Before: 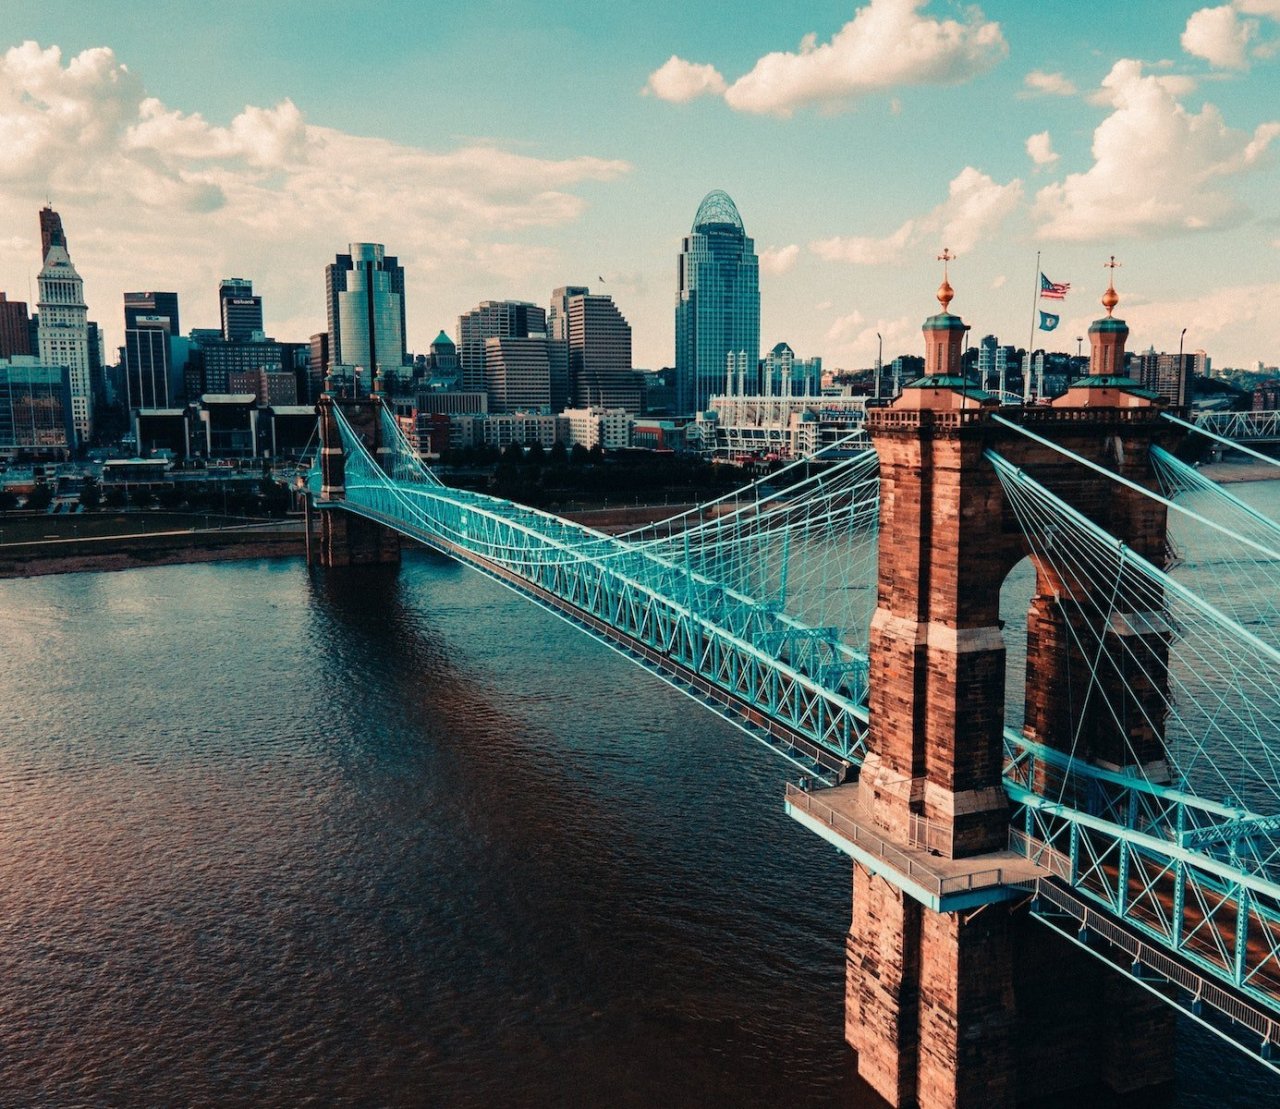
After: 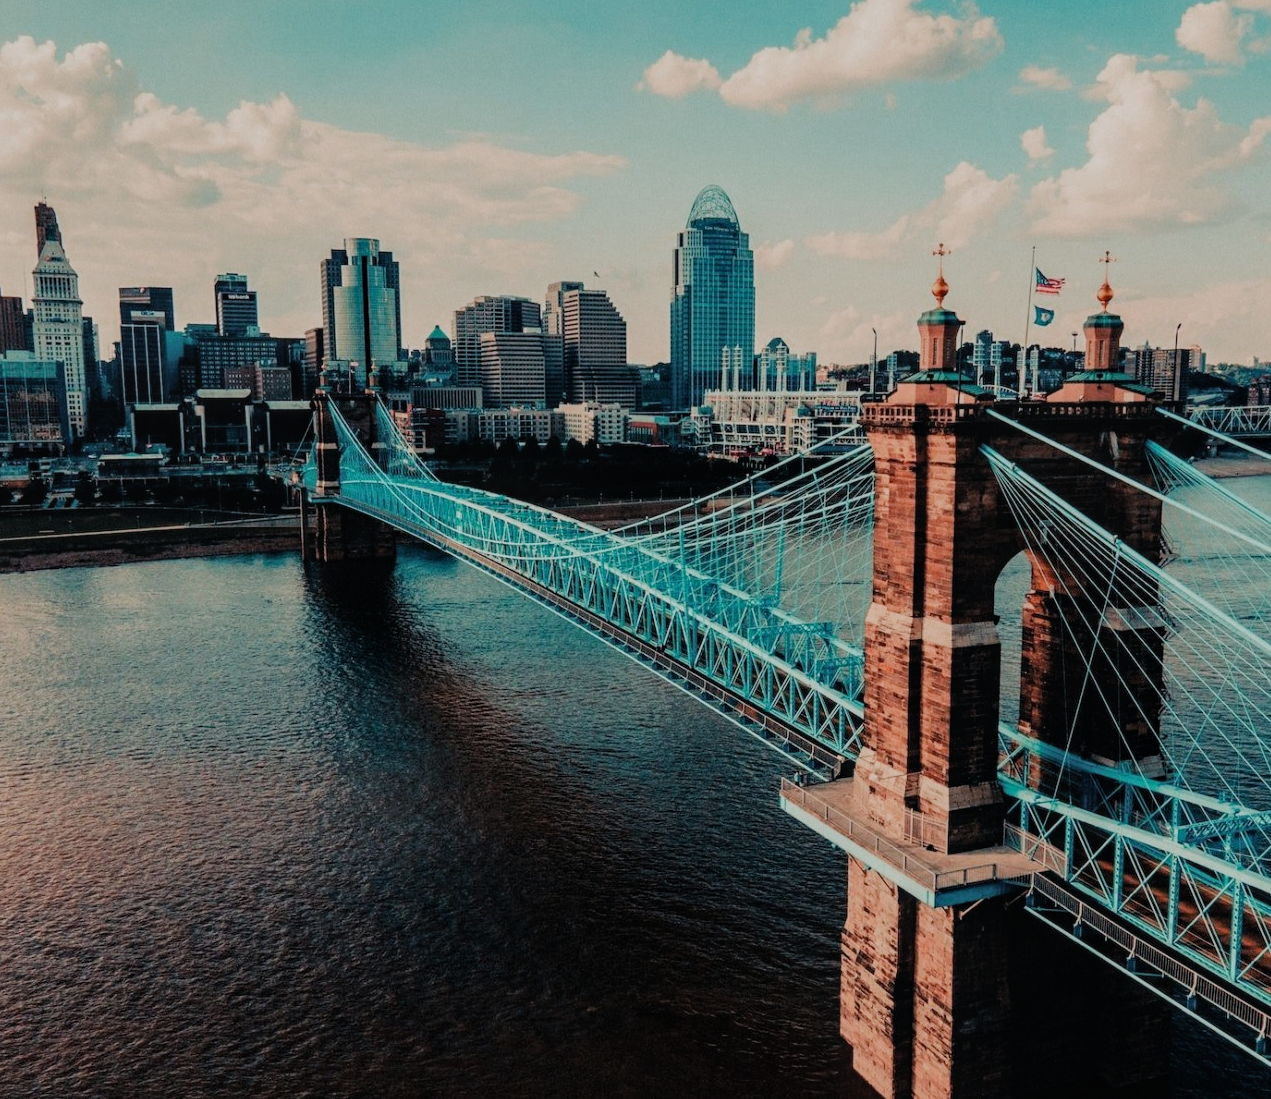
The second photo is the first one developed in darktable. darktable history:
crop: left 0.434%, top 0.485%, right 0.244%, bottom 0.386%
local contrast: detail 115%
filmic rgb: black relative exposure -7.65 EV, white relative exposure 4.56 EV, hardness 3.61
color zones: curves: ch0 [(0.203, 0.433) (0.607, 0.517) (0.697, 0.696) (0.705, 0.897)]
